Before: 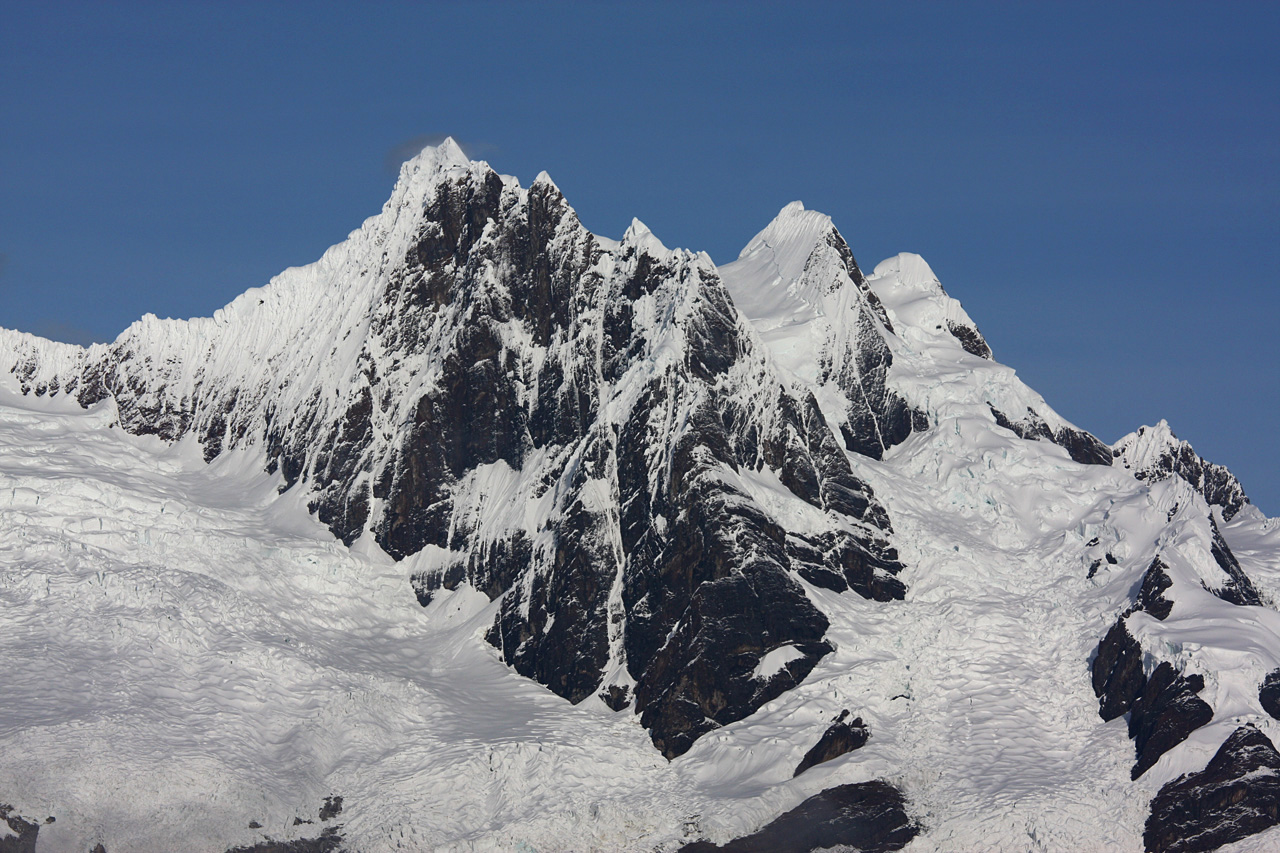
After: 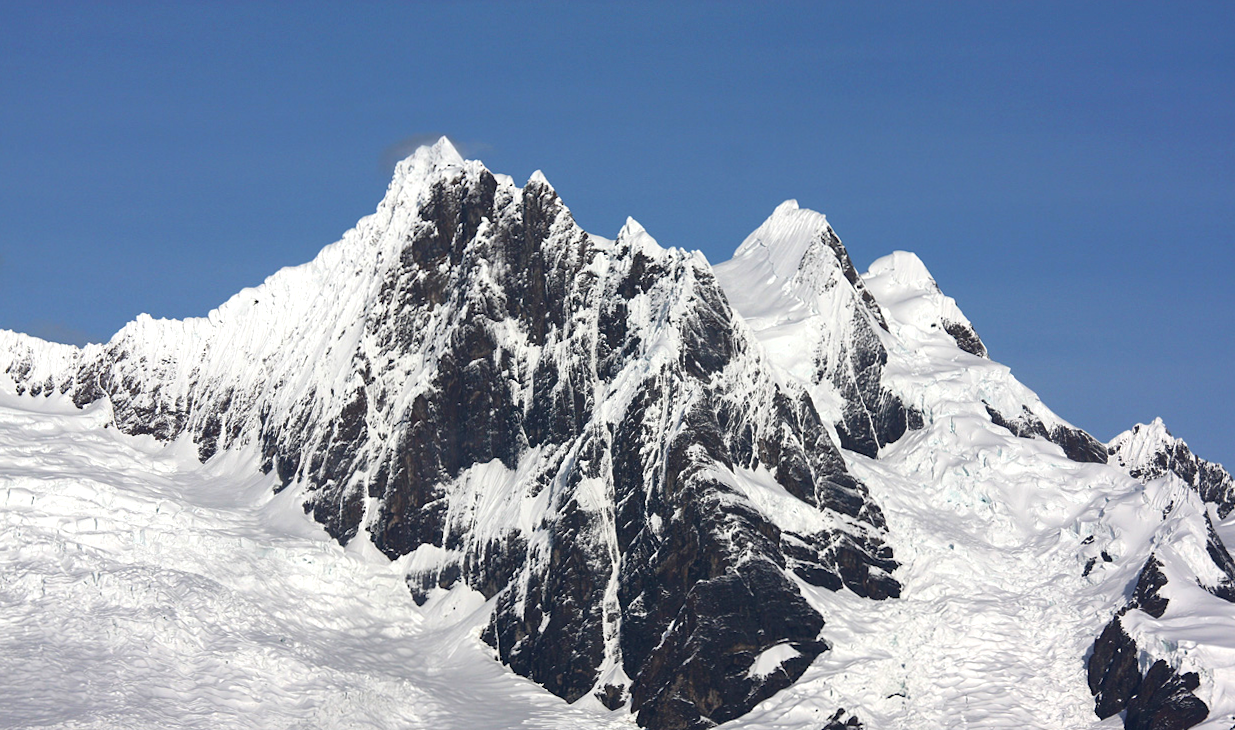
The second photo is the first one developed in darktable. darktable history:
exposure: exposure 0.609 EV, compensate exposure bias true, compensate highlight preservation false
crop and rotate: angle 0.128°, left 0.243%, right 2.925%, bottom 14.064%
